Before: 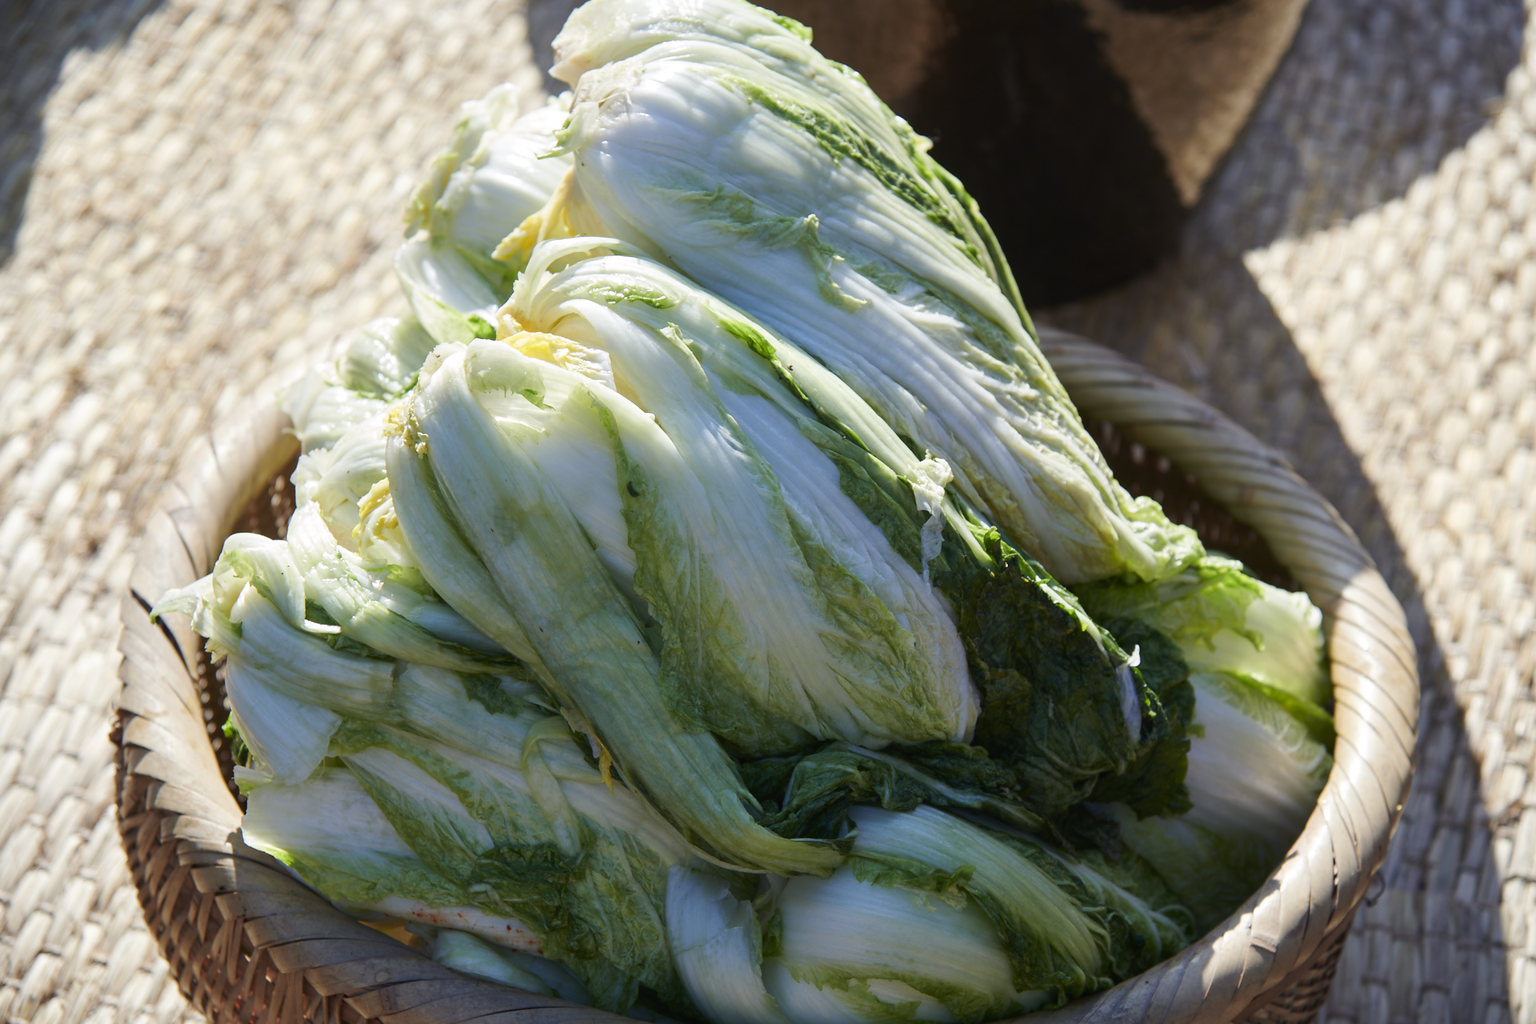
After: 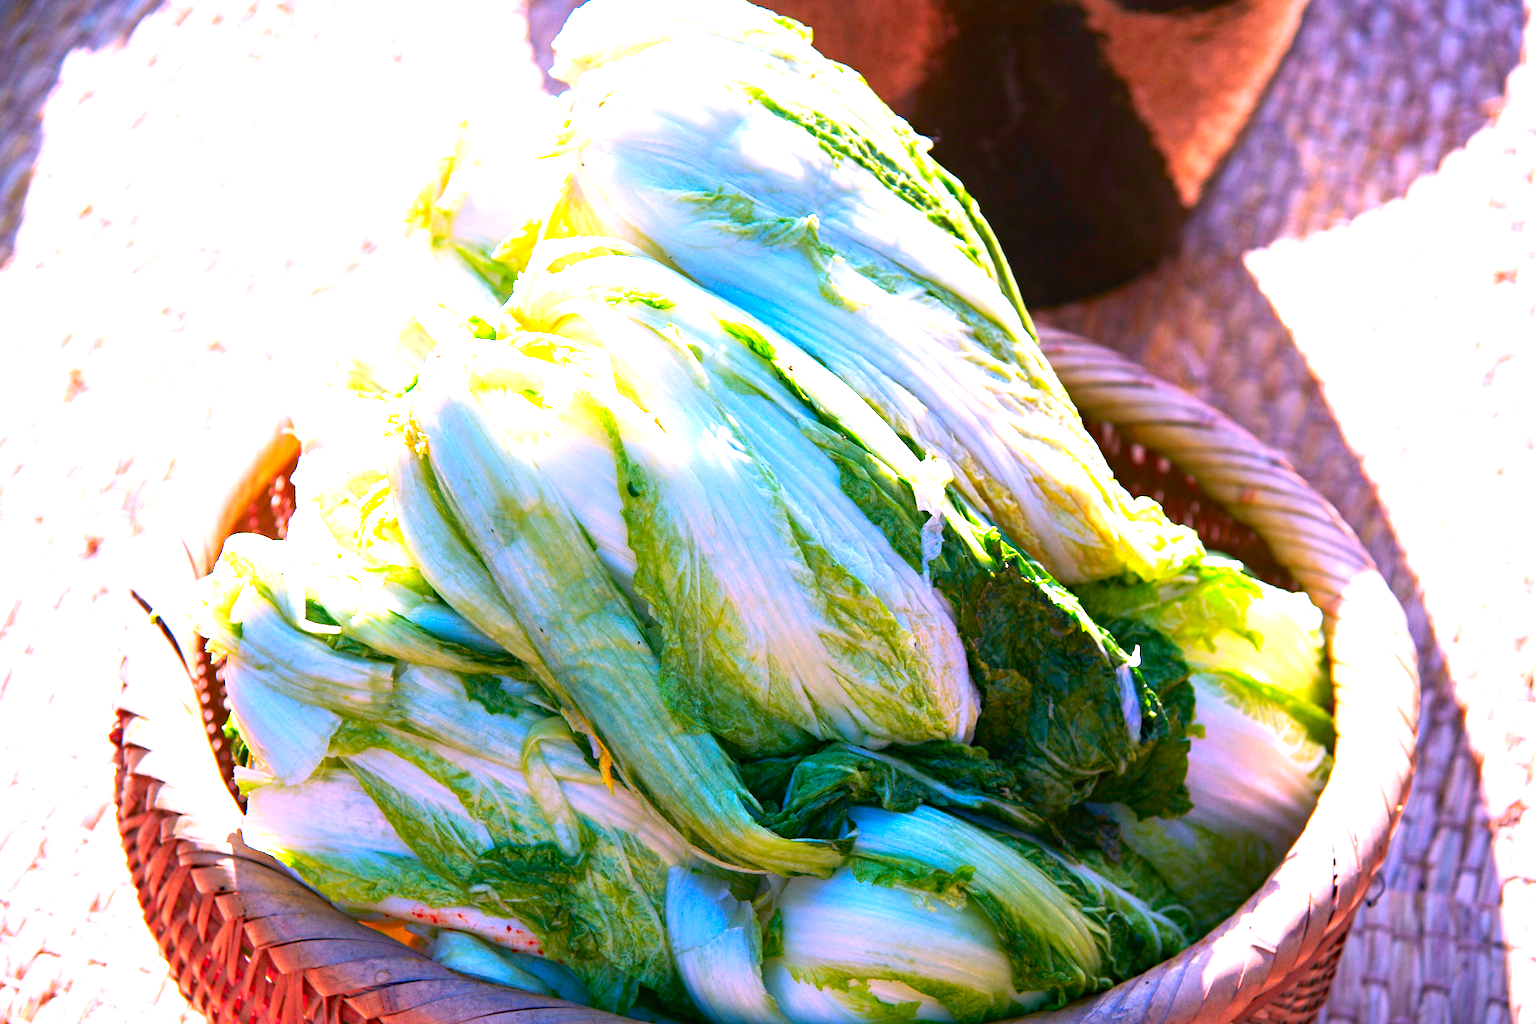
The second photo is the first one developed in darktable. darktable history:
exposure: black level correction 0, exposure 1.741 EV, compensate exposure bias true, compensate highlight preservation false
color correction: highlights a* 19.5, highlights b* -11.53, saturation 1.69
haze removal: compatibility mode true, adaptive false
grain: coarseness 14.57 ISO, strength 8.8%
